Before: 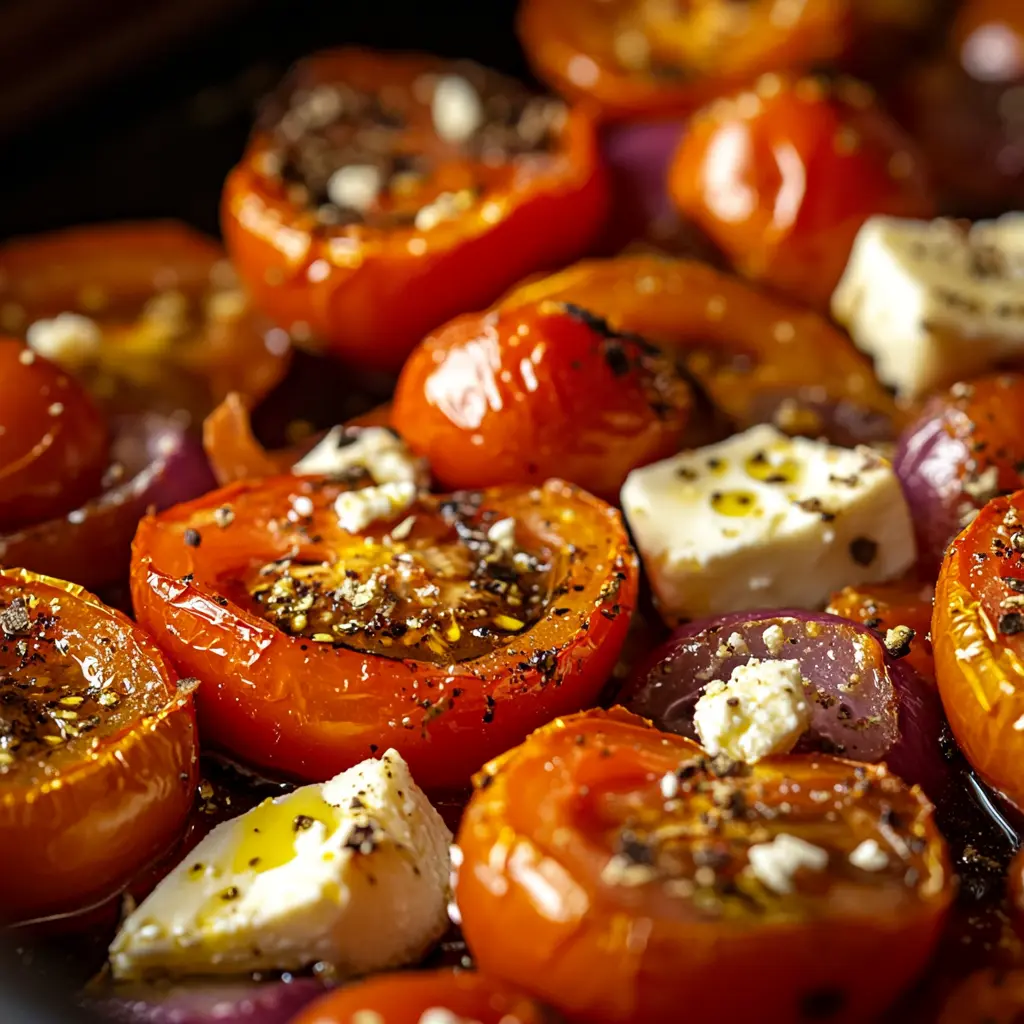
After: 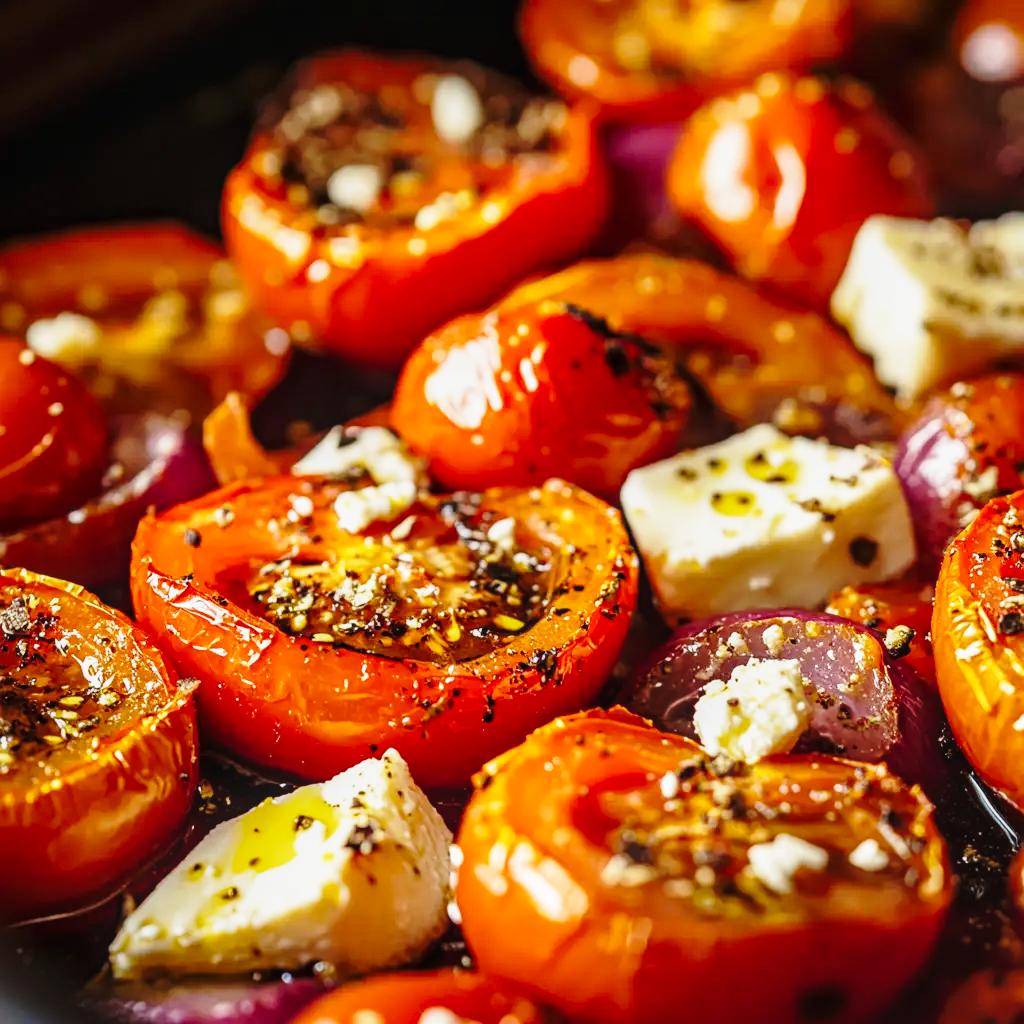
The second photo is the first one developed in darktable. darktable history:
local contrast: detail 110%
base curve: curves: ch0 [(0, 0) (0.028, 0.03) (0.121, 0.232) (0.46, 0.748) (0.859, 0.968) (1, 1)], preserve colors none
